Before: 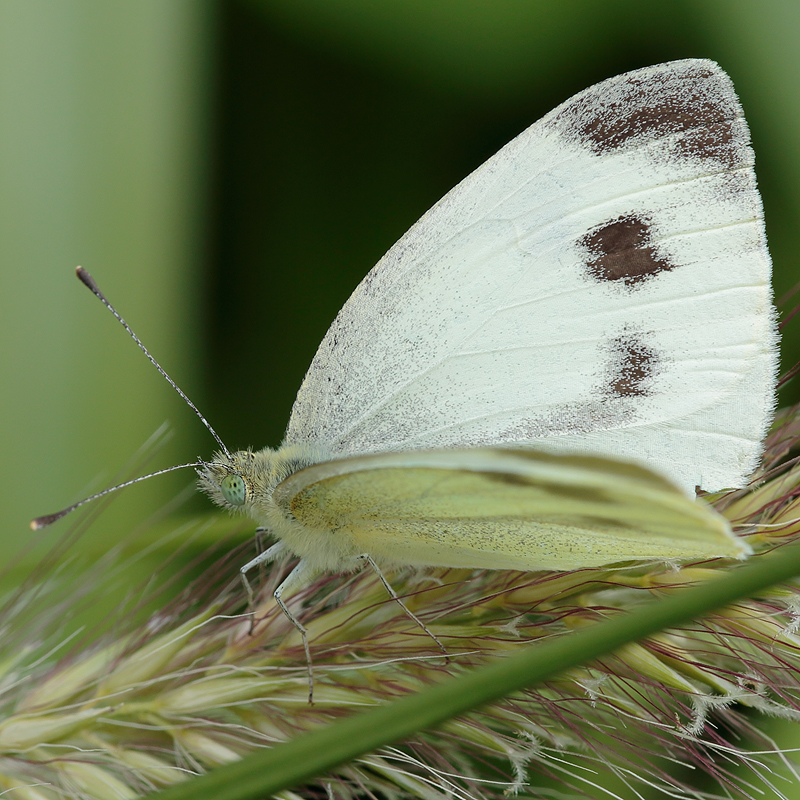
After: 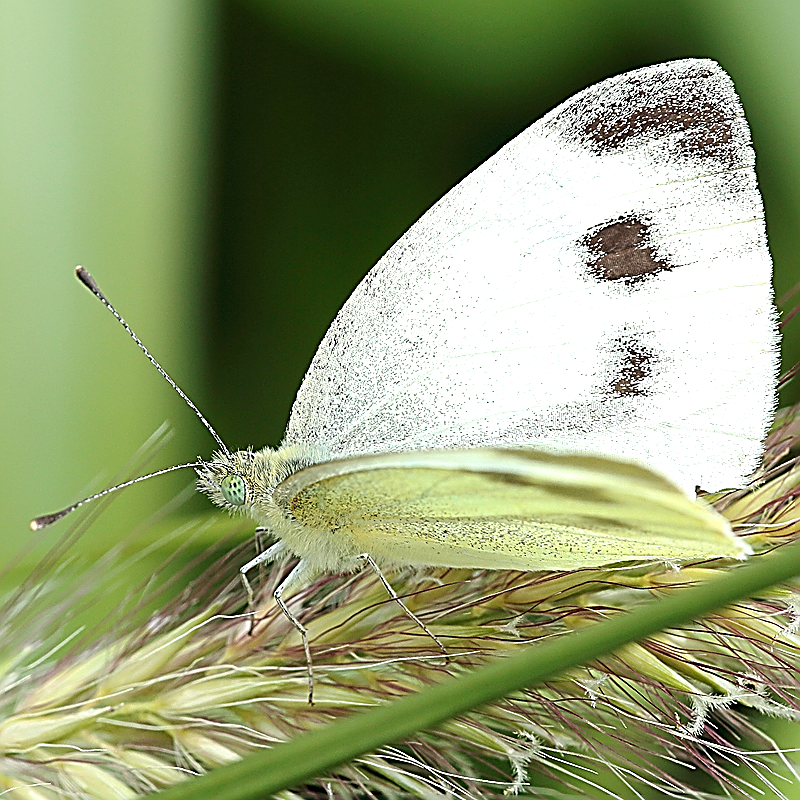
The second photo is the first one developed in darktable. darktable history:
sharpen: amount 1.86
exposure: black level correction 0, exposure 0.892 EV, compensate exposure bias true, compensate highlight preservation false
